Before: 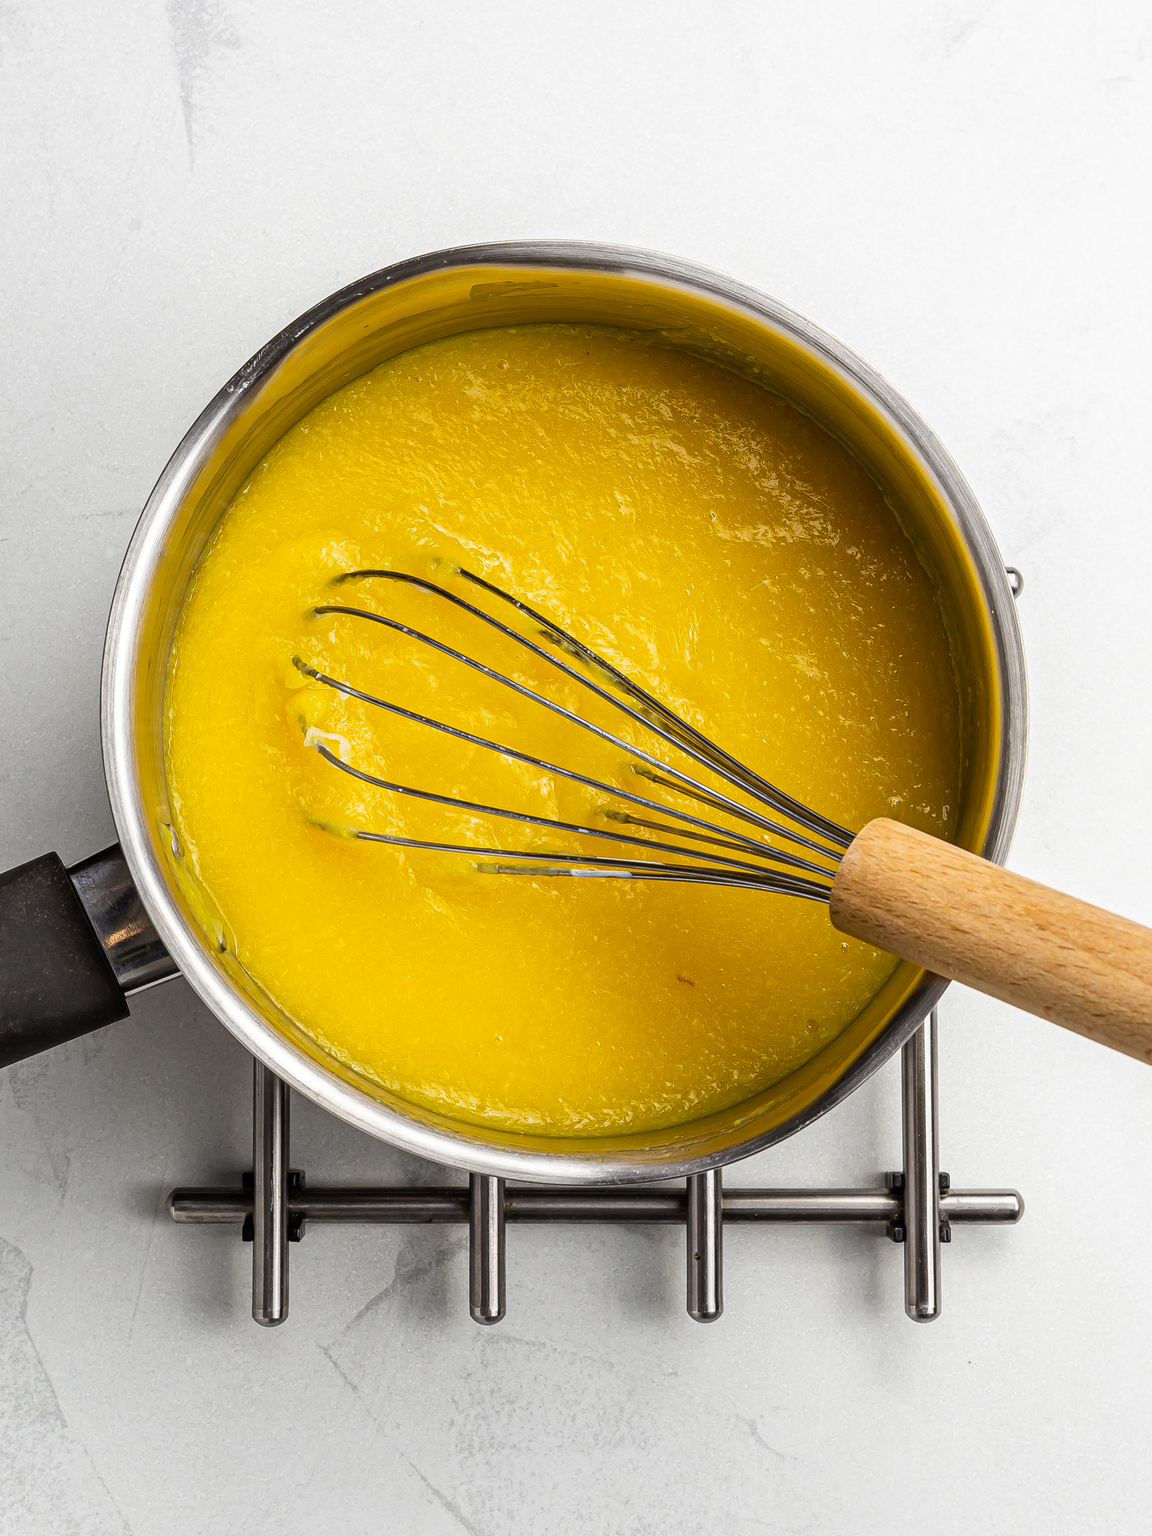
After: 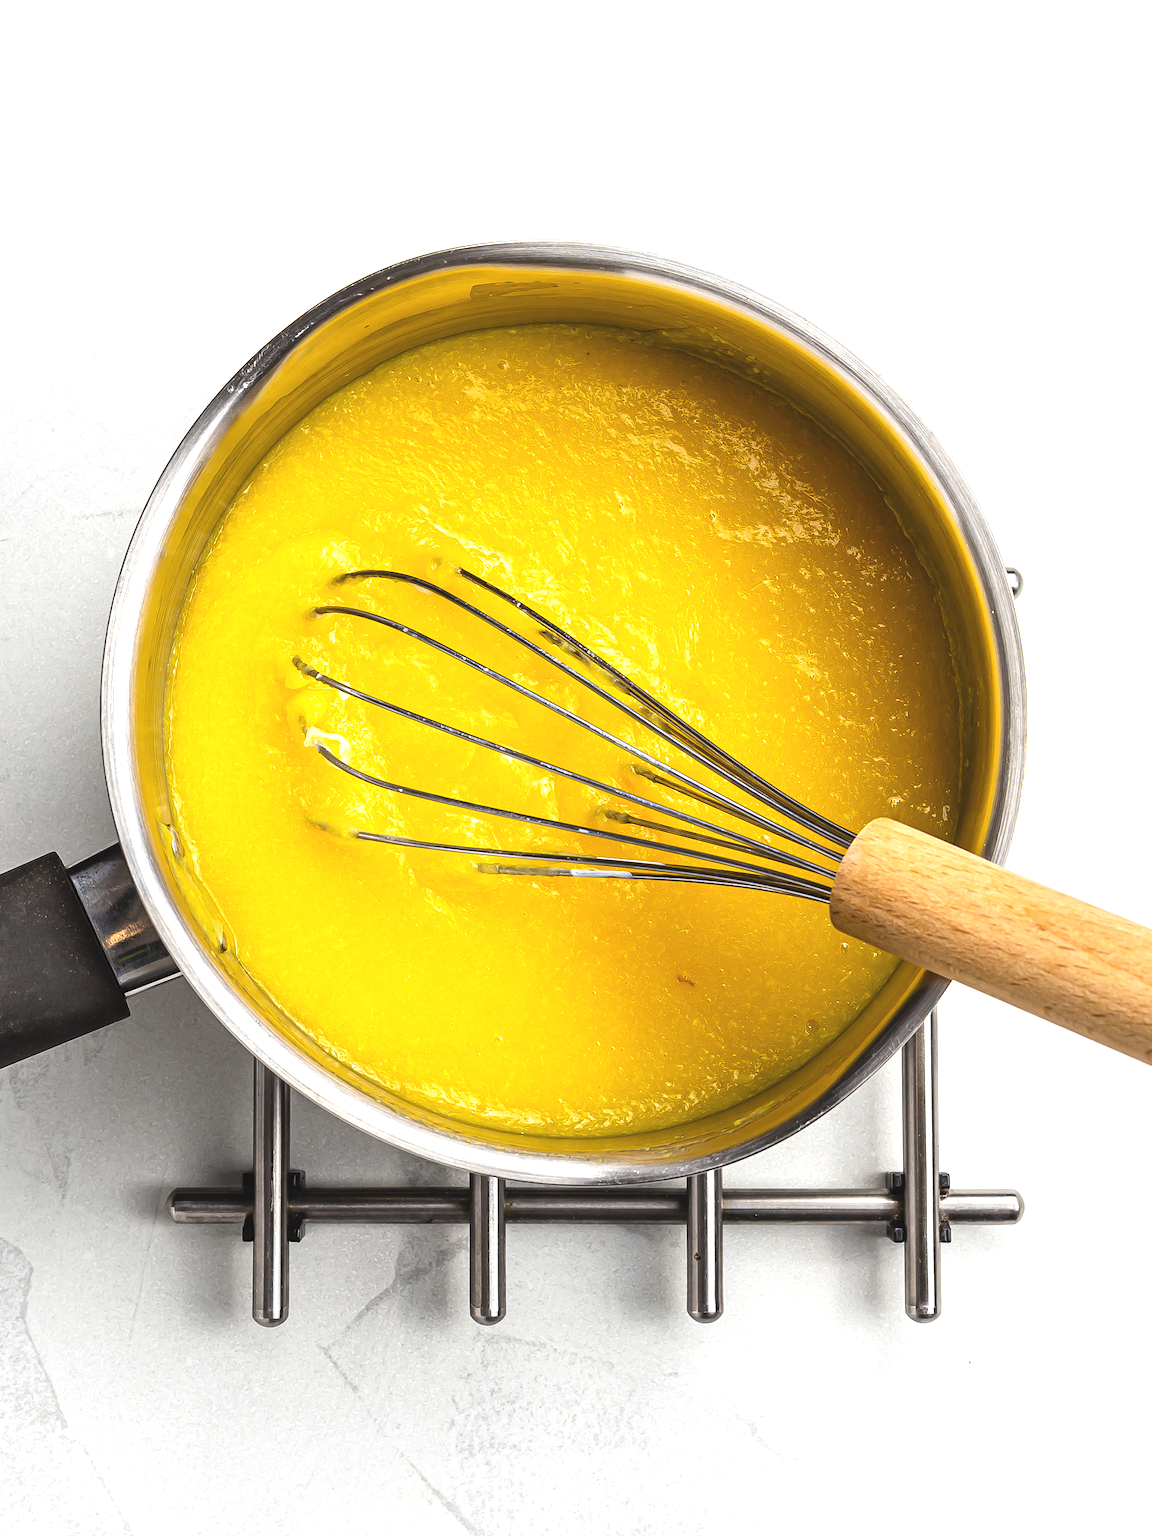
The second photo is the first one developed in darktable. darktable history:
exposure: black level correction -0.005, exposure 0.621 EV, compensate exposure bias true, compensate highlight preservation false
